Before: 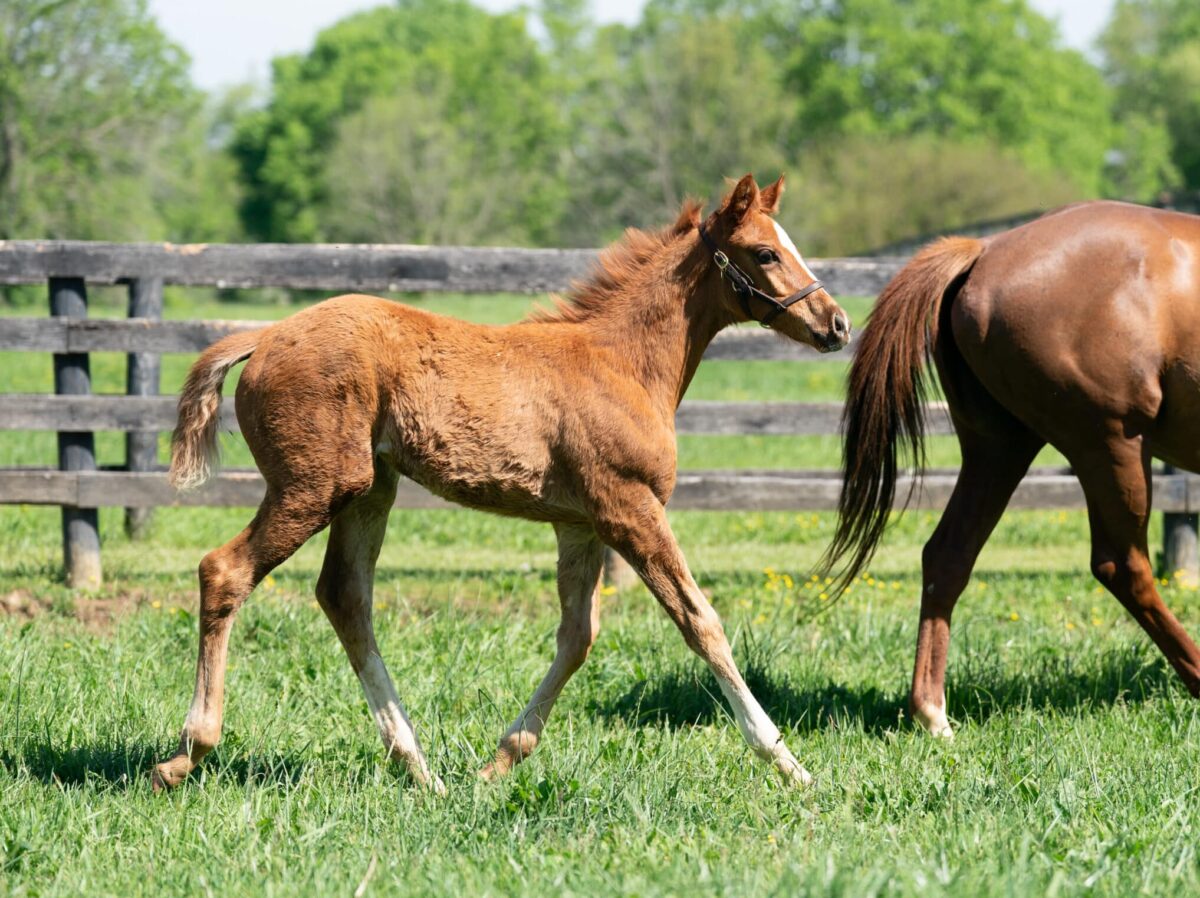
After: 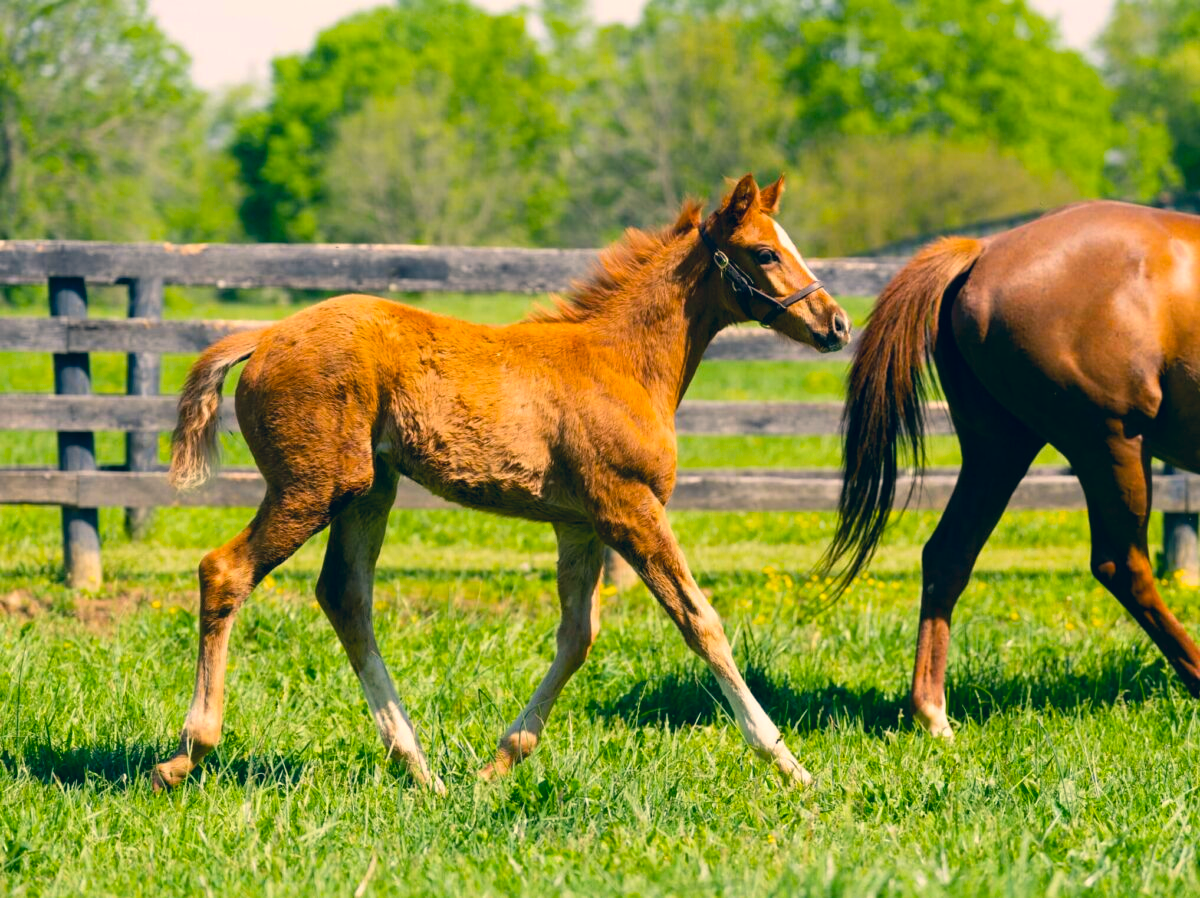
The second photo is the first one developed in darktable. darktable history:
color balance rgb: linear chroma grading › global chroma 15%, perceptual saturation grading › global saturation 30%
color correction: highlights a* 10.32, highlights b* 14.66, shadows a* -9.59, shadows b* -15.02
